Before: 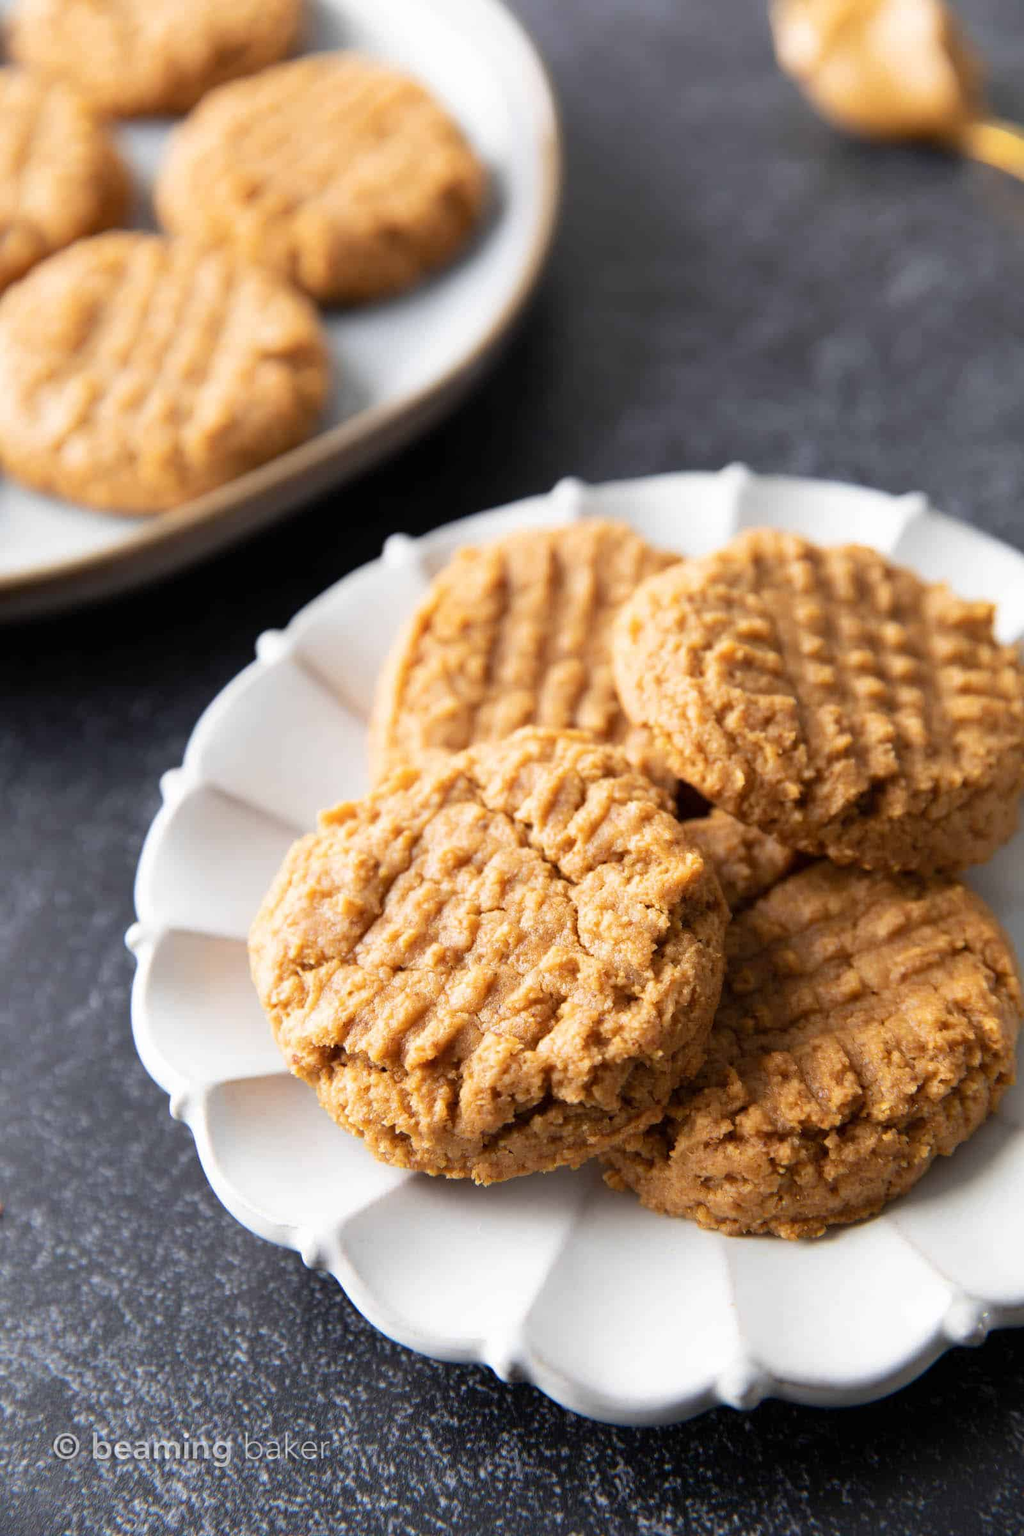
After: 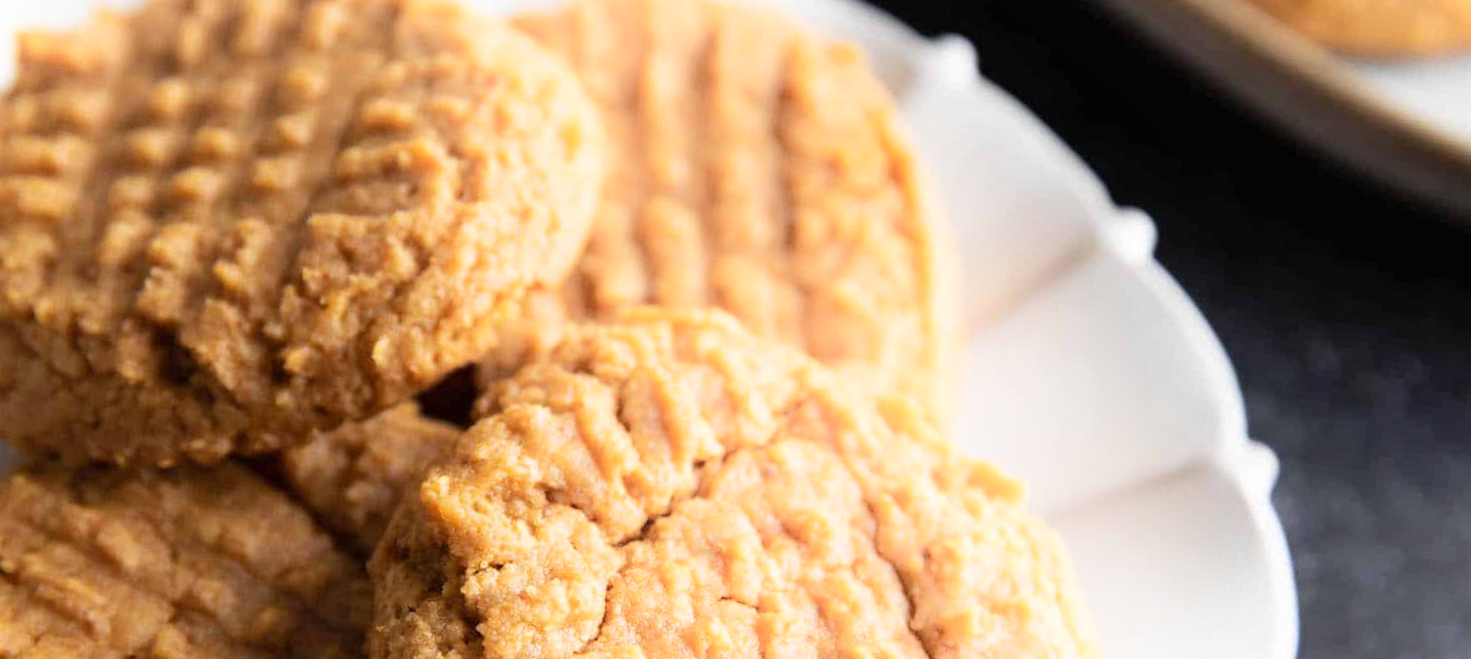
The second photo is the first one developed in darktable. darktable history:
rotate and perspective: rotation 9.12°, automatic cropping off
crop and rotate: angle 16.12°, top 30.835%, bottom 35.653%
shadows and highlights: highlights 70.7, soften with gaussian
tone equalizer: on, module defaults
